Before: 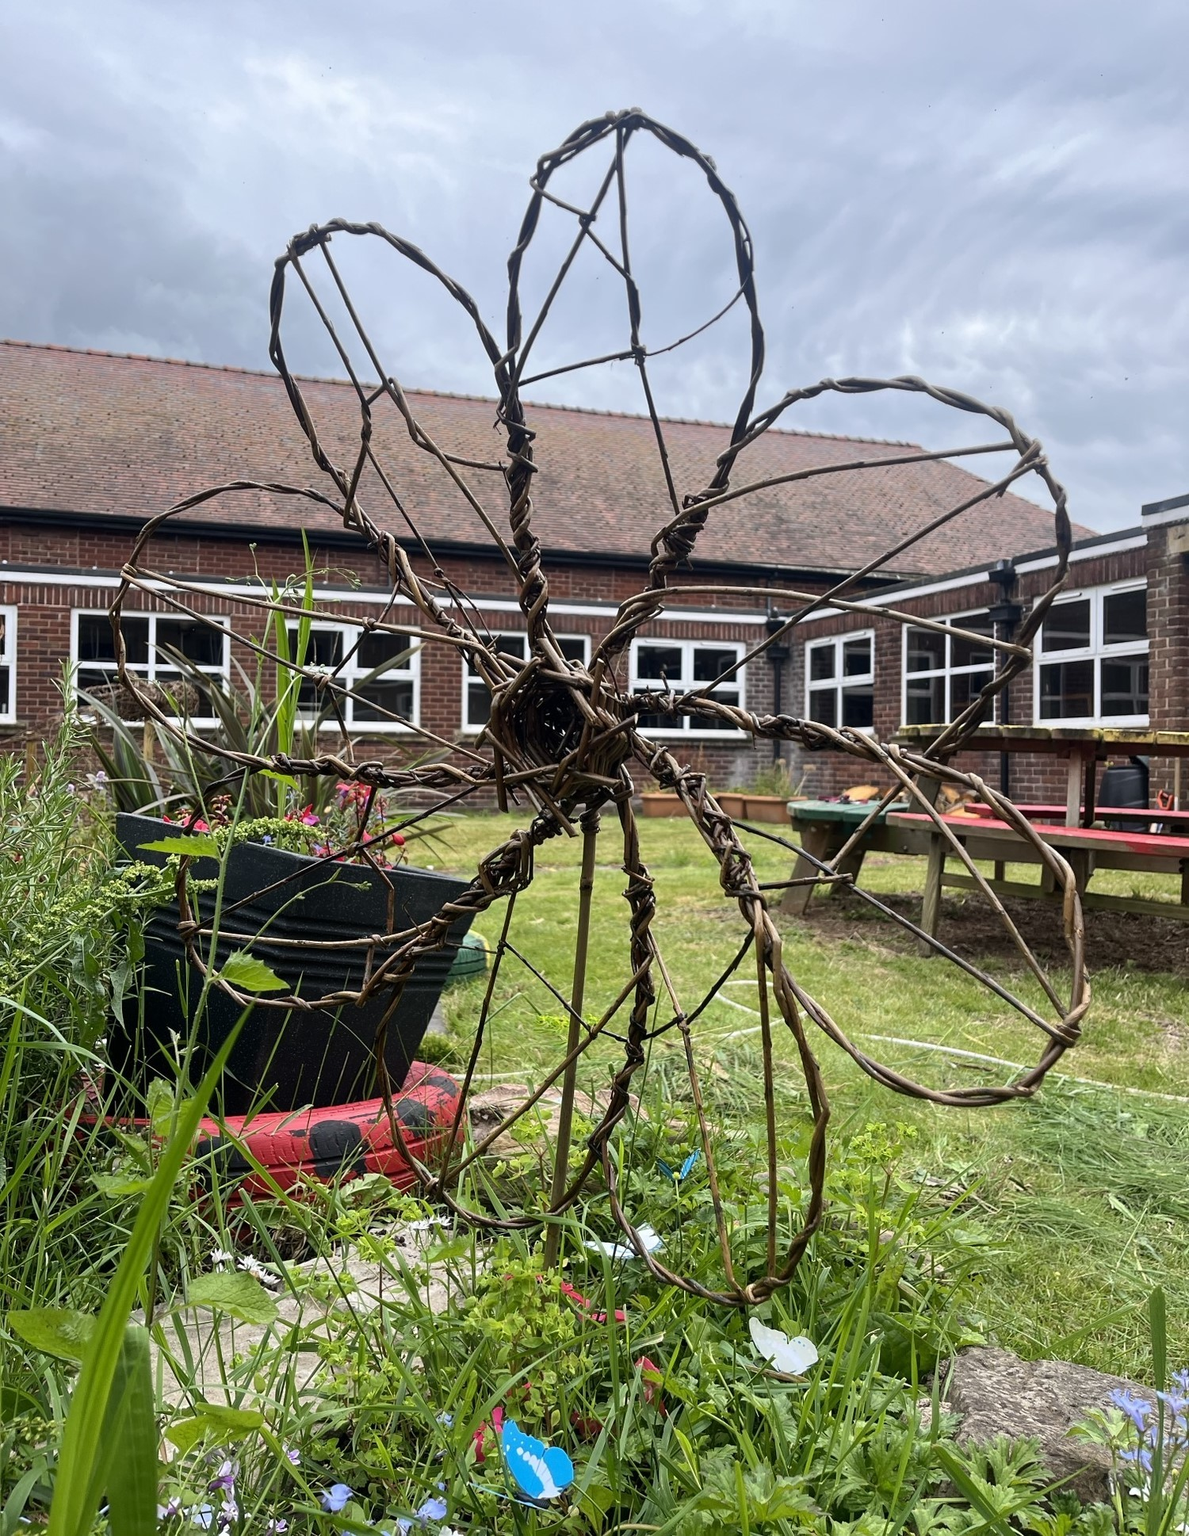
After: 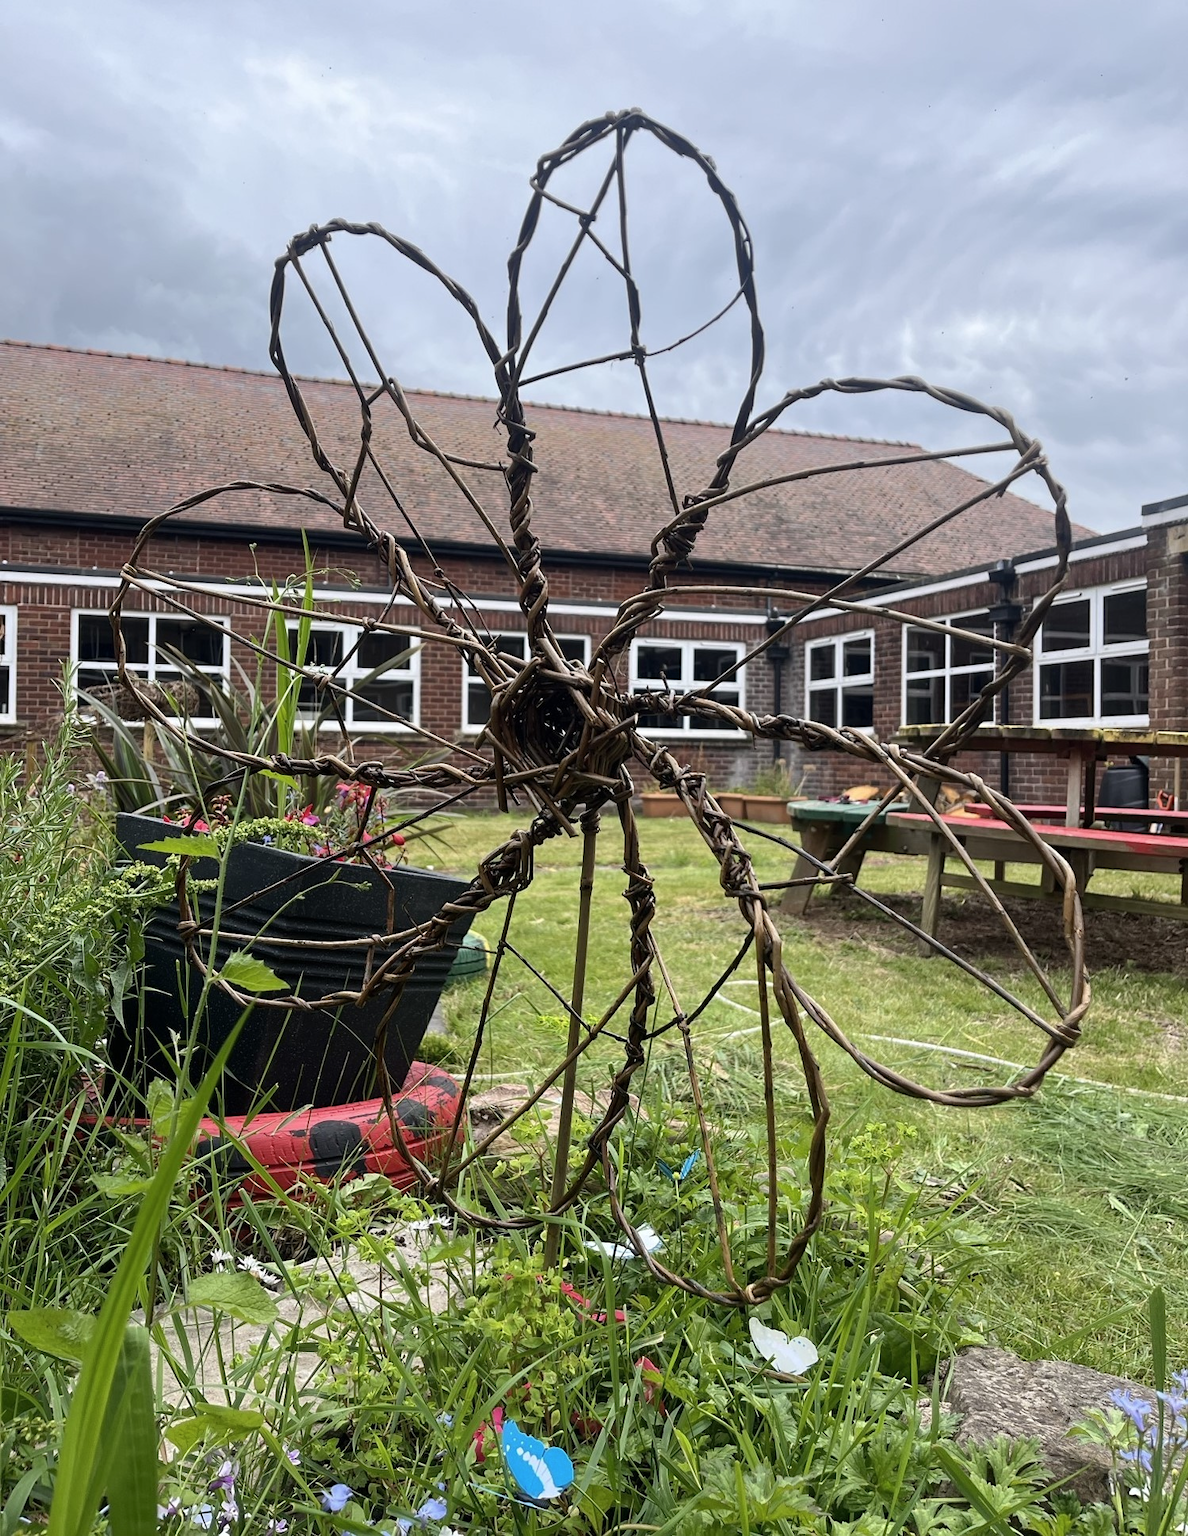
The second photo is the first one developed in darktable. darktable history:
contrast brightness saturation: saturation -0.05
tone equalizer: on, module defaults
